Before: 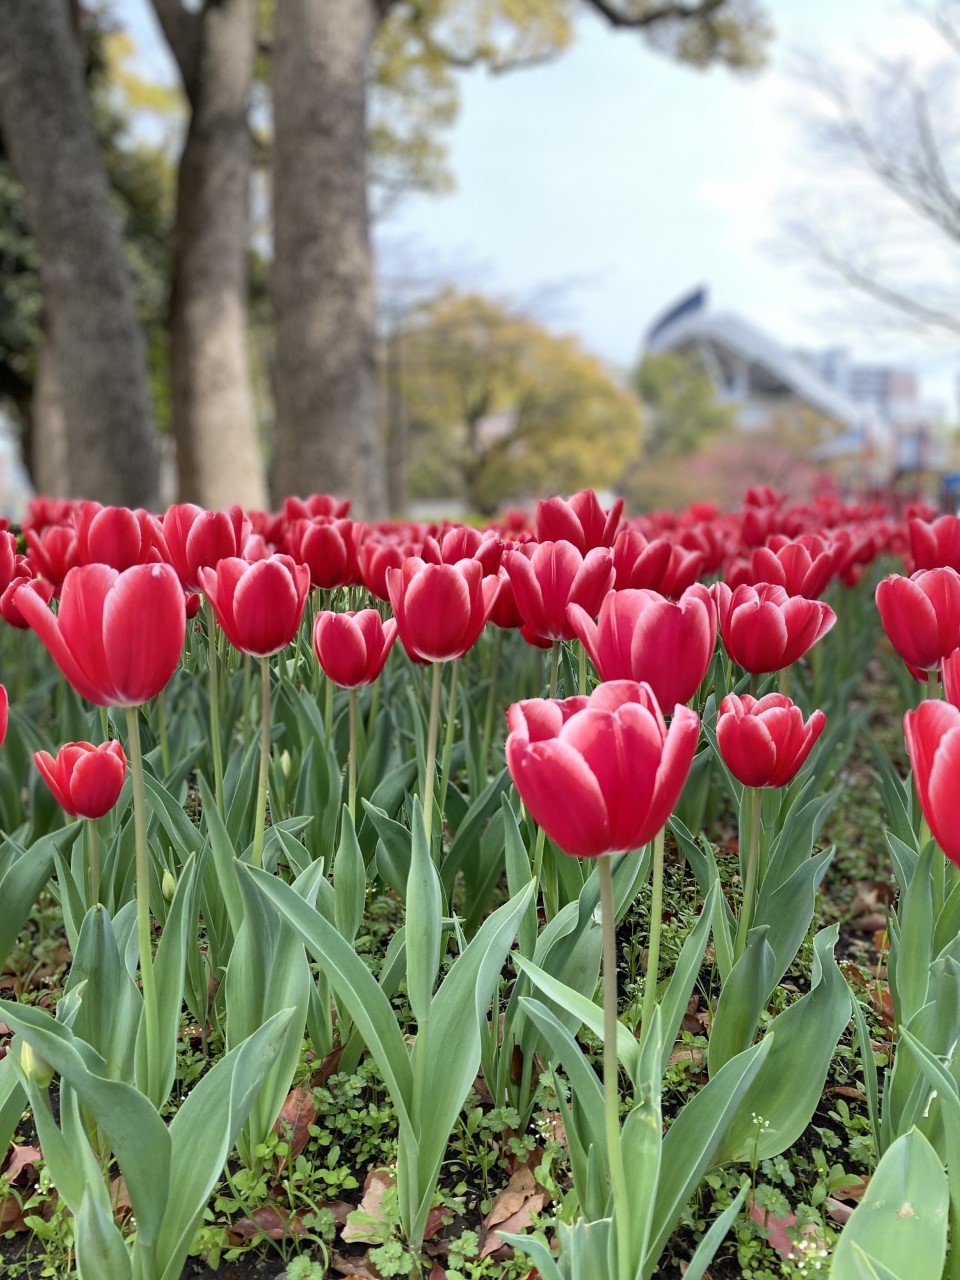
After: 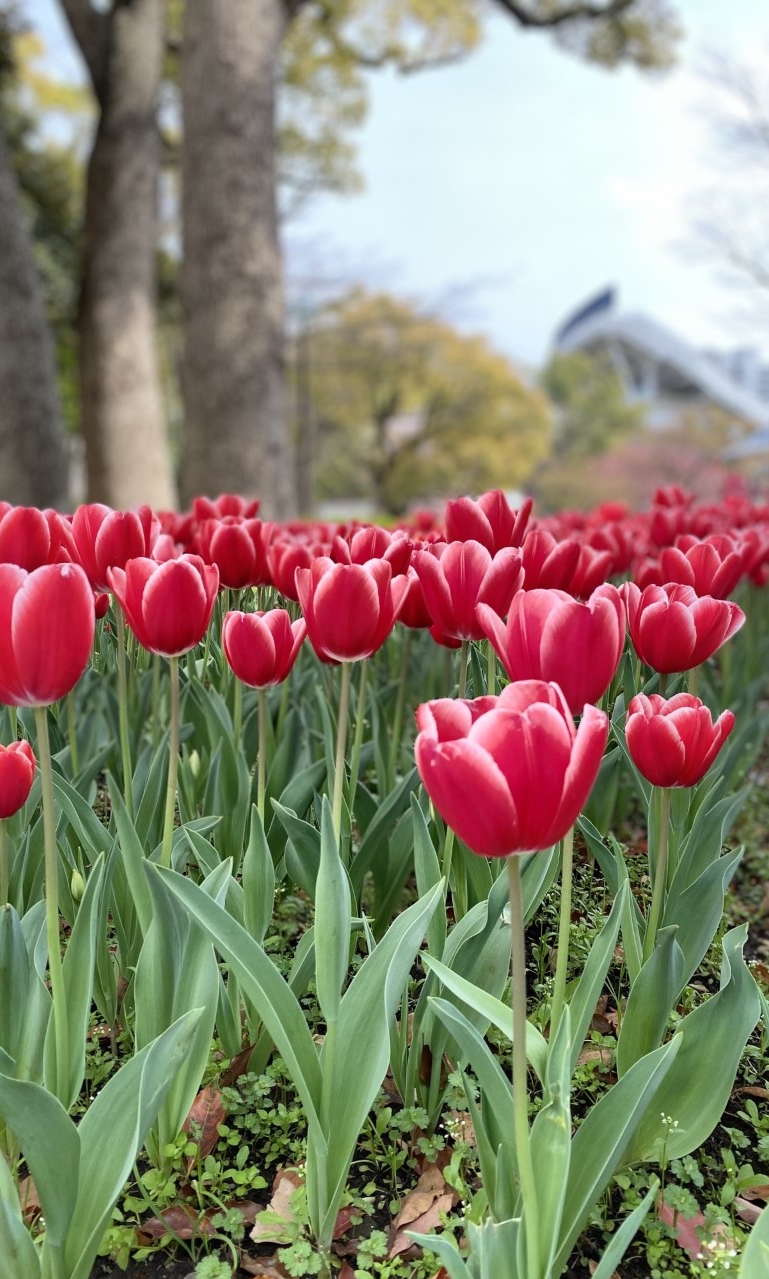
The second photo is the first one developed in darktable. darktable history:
crop and rotate: left 9.543%, right 10.26%
